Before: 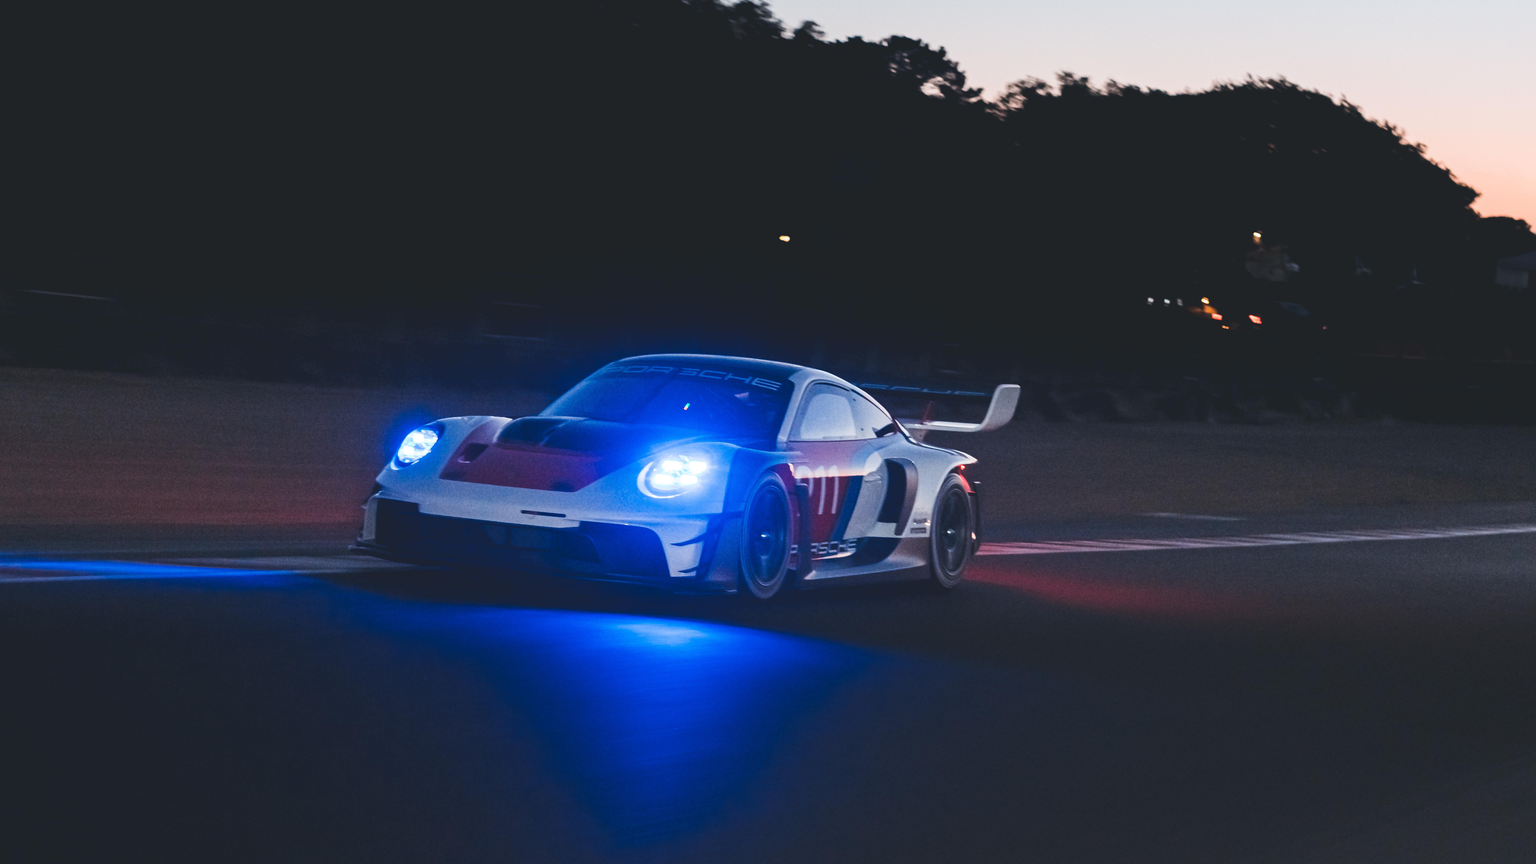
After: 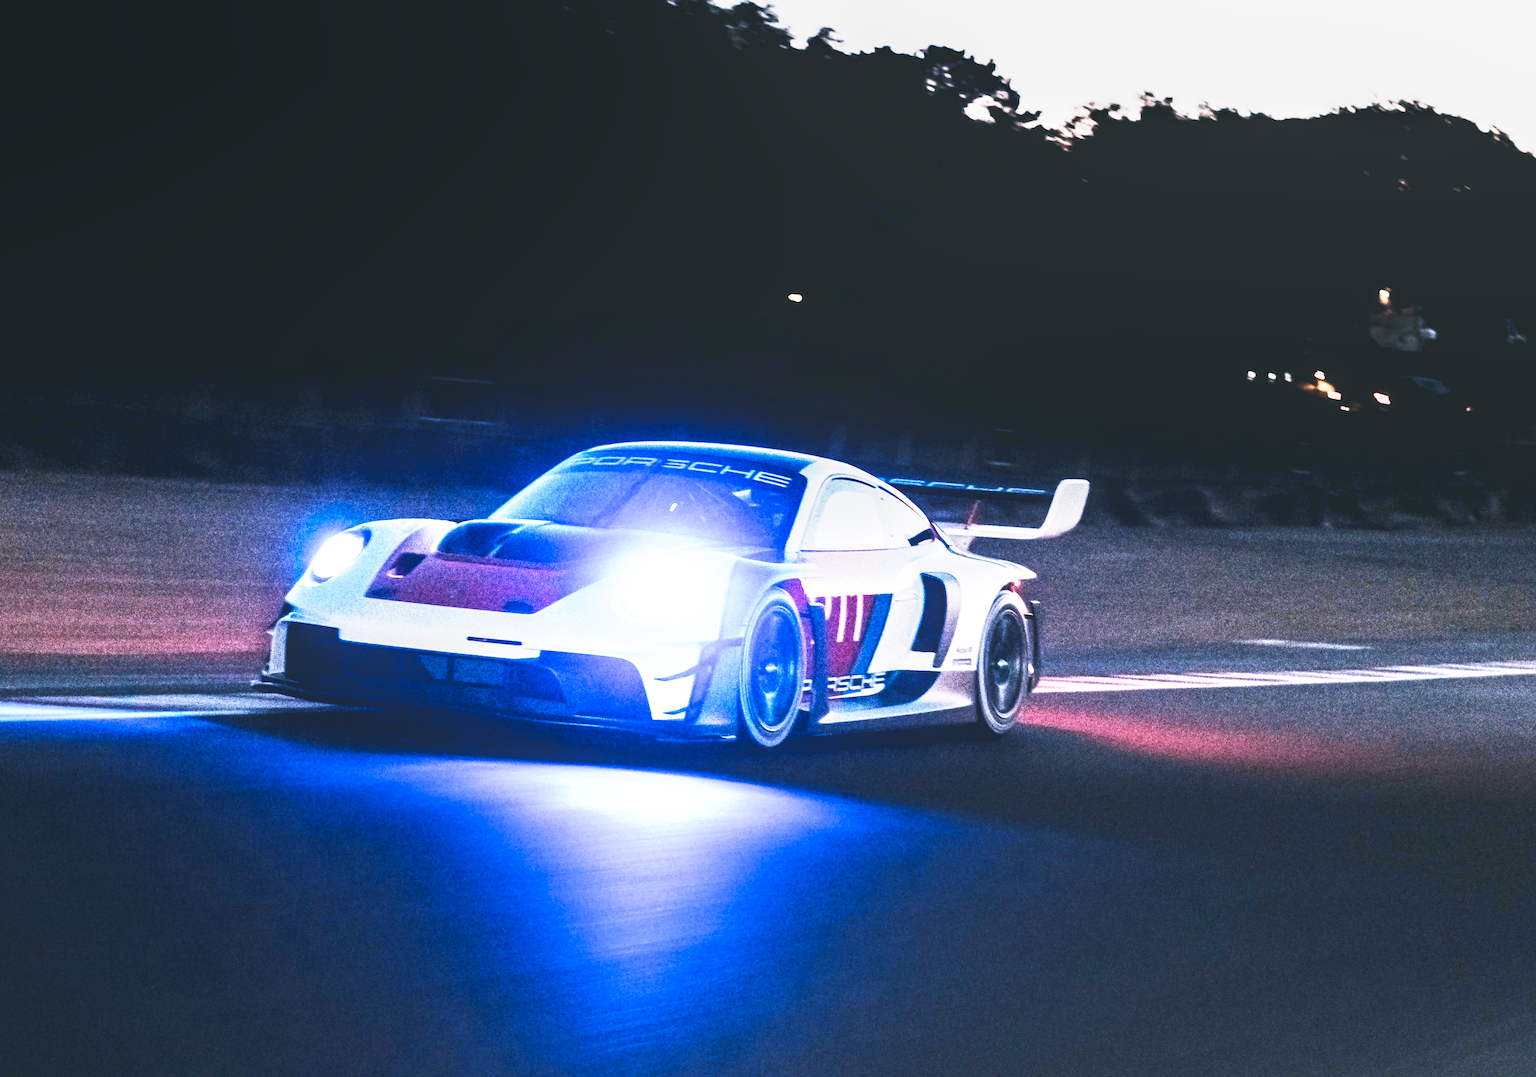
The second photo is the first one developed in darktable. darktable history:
color balance rgb: shadows lift › chroma 2%, shadows lift › hue 135.47°, highlights gain › chroma 2%, highlights gain › hue 291.01°, global offset › luminance 0.5%, perceptual saturation grading › global saturation -10.8%, perceptual saturation grading › highlights -26.83%, perceptual saturation grading › shadows 21.25%, perceptual brilliance grading › highlights 17.77%, perceptual brilliance grading › mid-tones 31.71%, perceptual brilliance grading › shadows -31.01%, global vibrance 24.91%
local contrast: on, module defaults
base curve: curves: ch0 [(0, 0) (0.007, 0.004) (0.027, 0.03) (0.046, 0.07) (0.207, 0.54) (0.442, 0.872) (0.673, 0.972) (1, 1)], preserve colors none
tone equalizer: -8 EV -0.417 EV, -7 EV -0.389 EV, -6 EV -0.333 EV, -5 EV -0.222 EV, -3 EV 0.222 EV, -2 EV 0.333 EV, -1 EV 0.389 EV, +0 EV 0.417 EV, edges refinement/feathering 500, mask exposure compensation -1.57 EV, preserve details no
exposure: black level correction 0, exposure 1.2 EV, compensate exposure bias true, compensate highlight preservation false
crop and rotate: left 9.597%, right 10.195%
graduated density: on, module defaults
